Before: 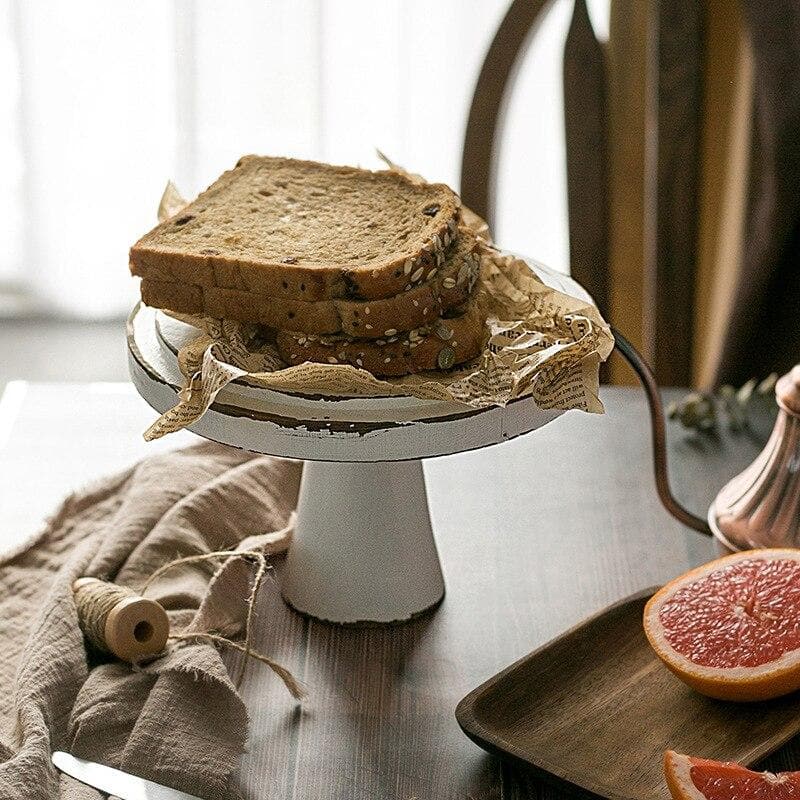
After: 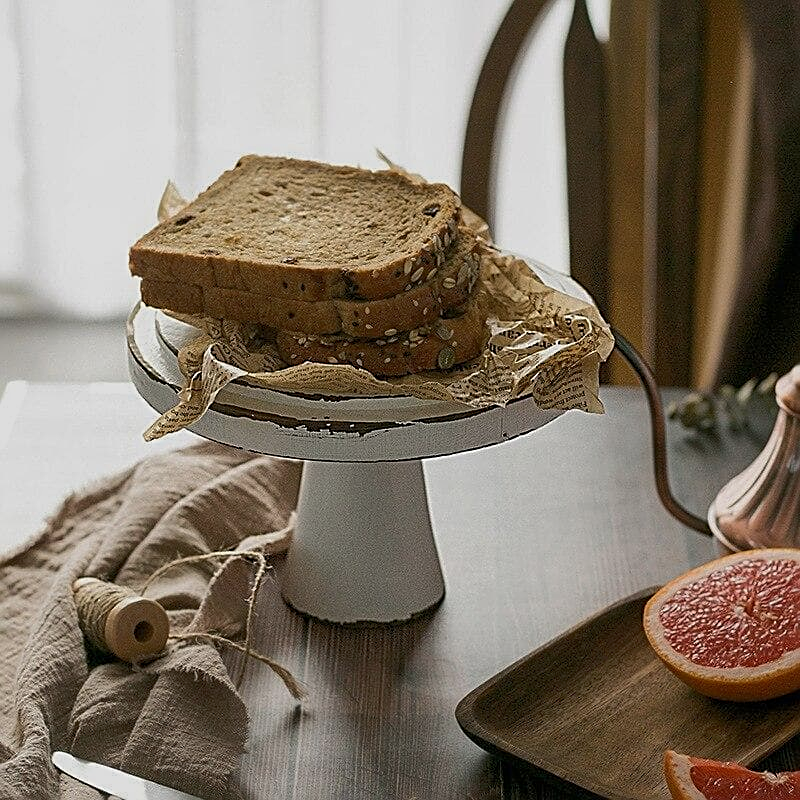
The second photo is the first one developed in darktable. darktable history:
sharpen: on, module defaults
shadows and highlights: shadows -20.21, white point adjustment -2.08, highlights -34.86
tone equalizer: -8 EV 0.214 EV, -7 EV 0.457 EV, -6 EV 0.445 EV, -5 EV 0.27 EV, -3 EV -0.257 EV, -2 EV -0.423 EV, -1 EV -0.4 EV, +0 EV -0.28 EV
